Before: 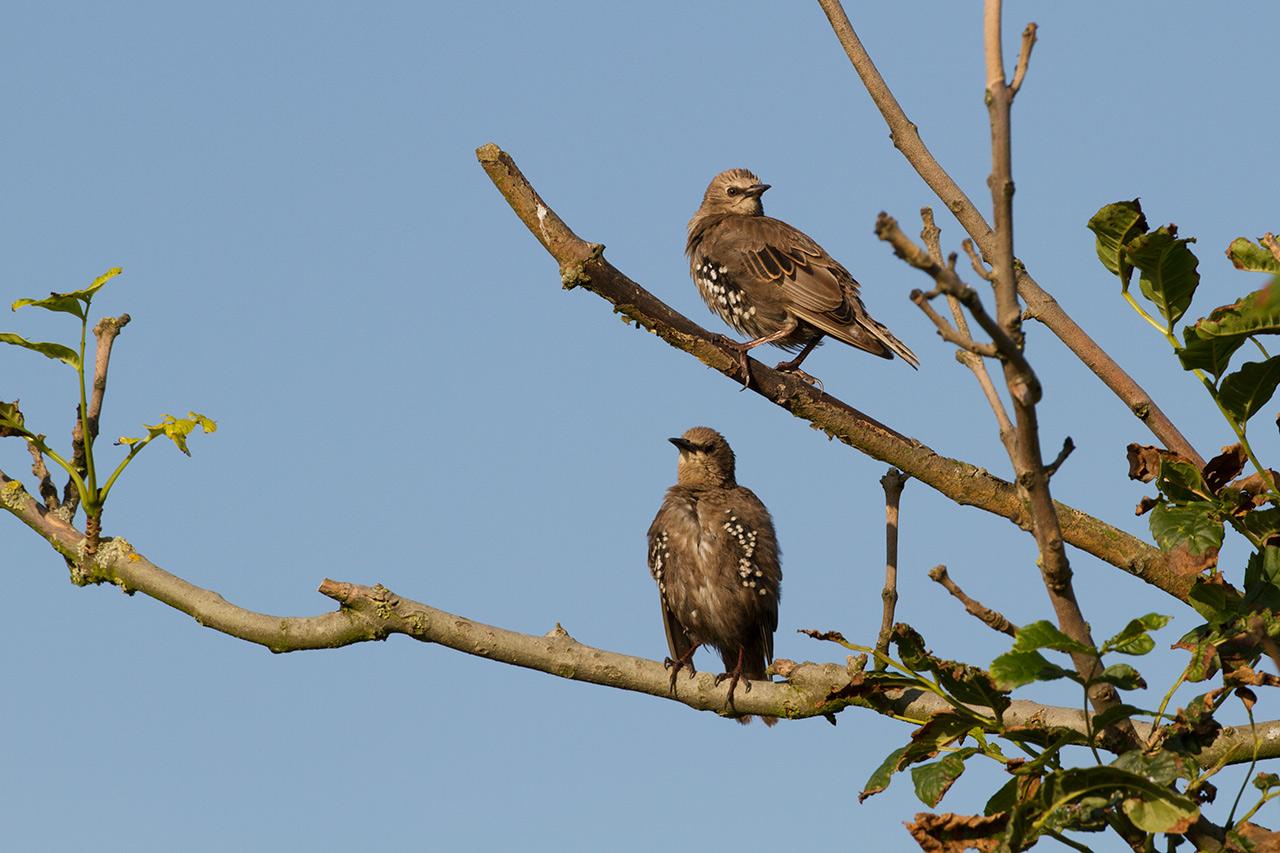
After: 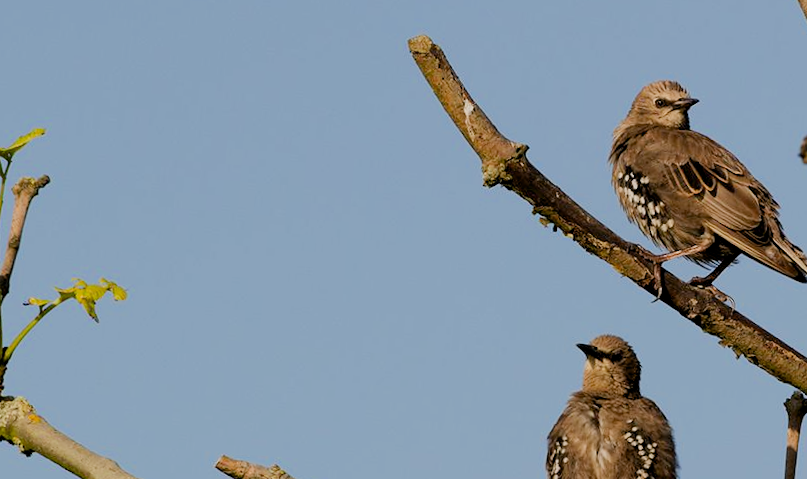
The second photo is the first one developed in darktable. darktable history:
crop and rotate: angle -4.69°, left 1.99%, top 6.865%, right 27.421%, bottom 30.201%
exposure: black level correction 0.007, exposure 0.158 EV, compensate highlight preservation false
filmic rgb: black relative exposure -7.65 EV, white relative exposure 4.56 EV, threshold 5.94 EV, hardness 3.61, enable highlight reconstruction true
